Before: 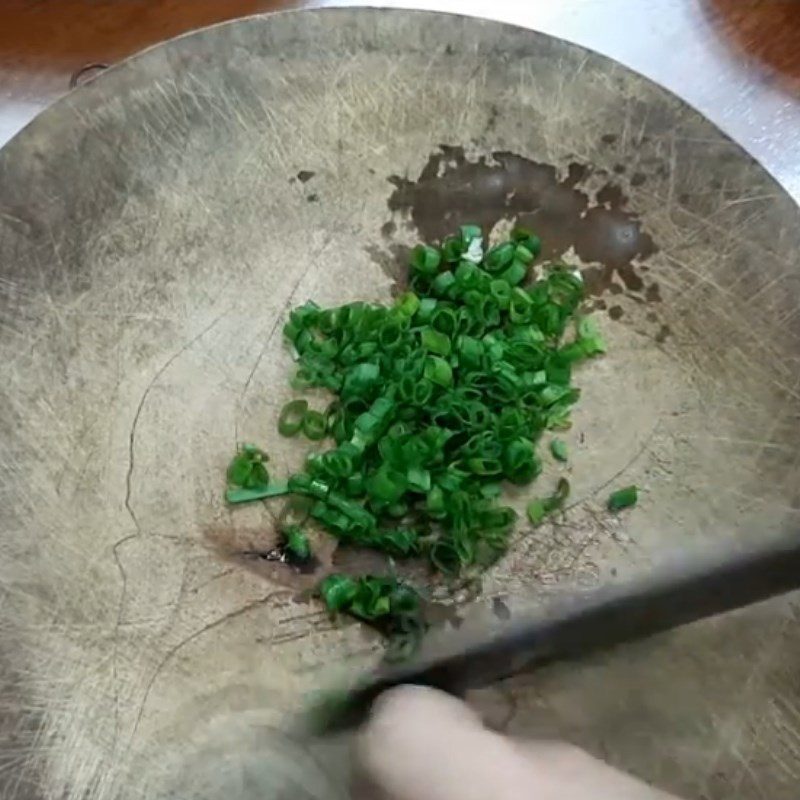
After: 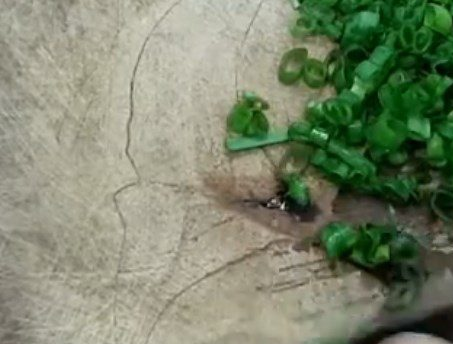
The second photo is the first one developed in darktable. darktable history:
crop: top 44.048%, right 43.251%, bottom 12.863%
